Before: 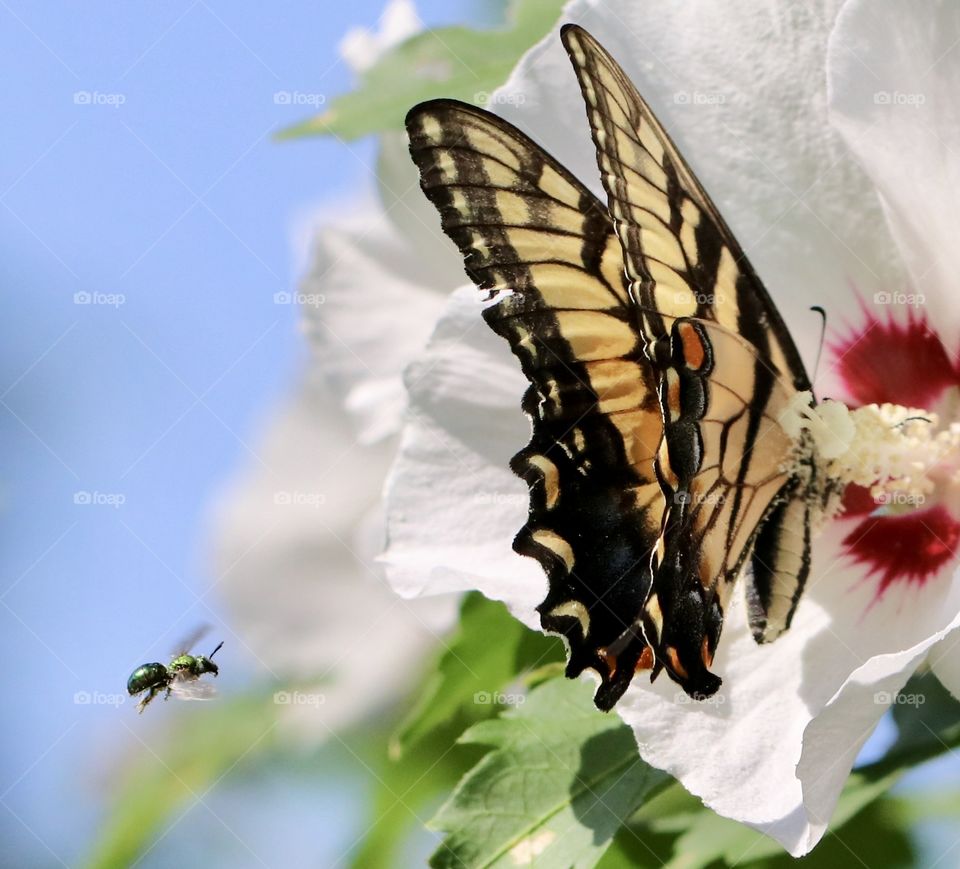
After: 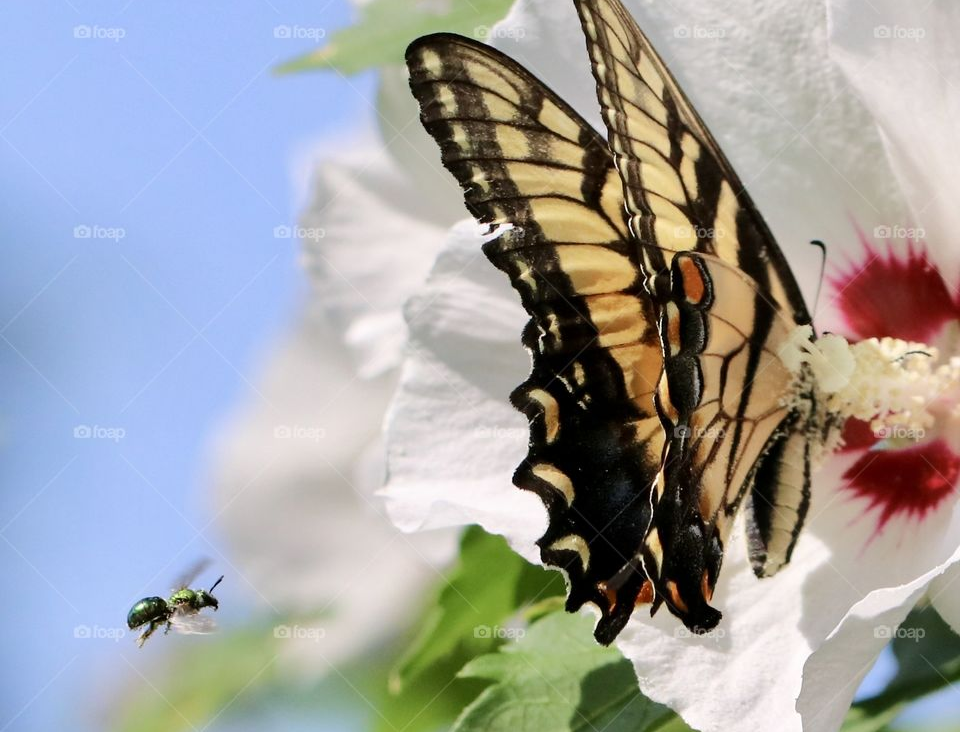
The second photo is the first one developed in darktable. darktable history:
crop: top 7.622%, bottom 8.14%
